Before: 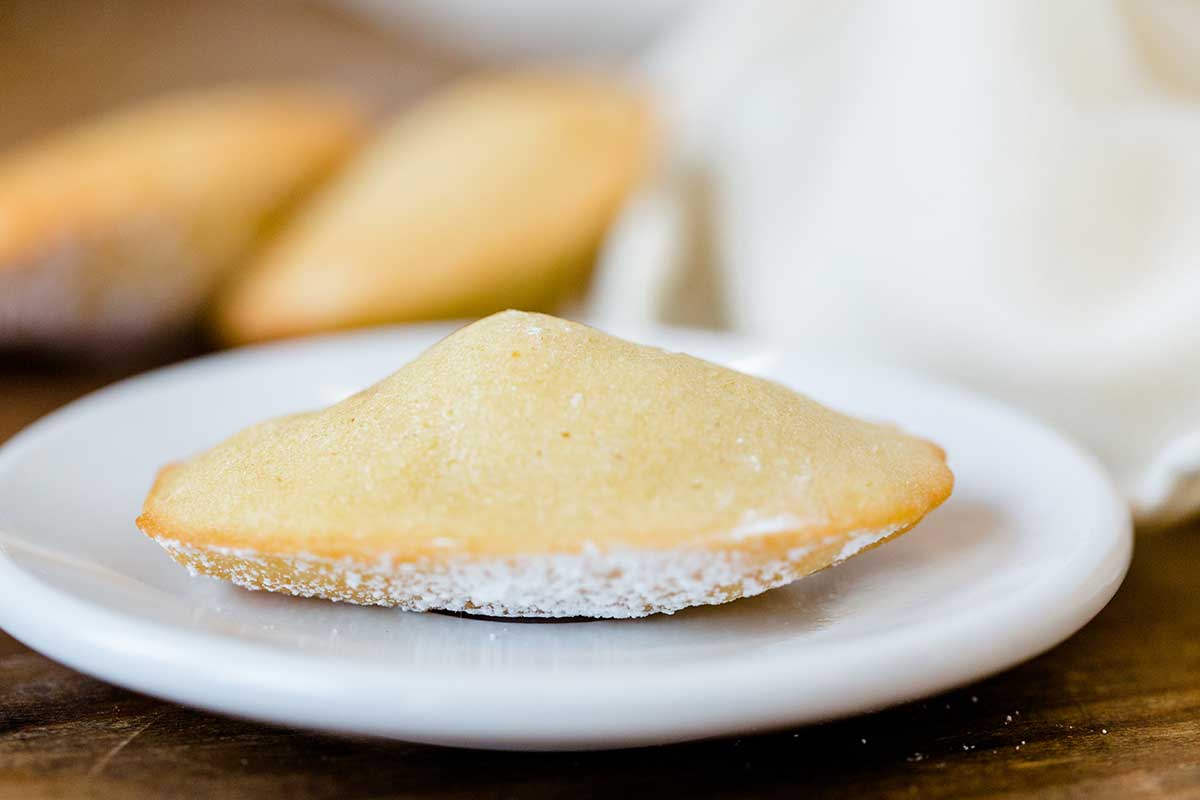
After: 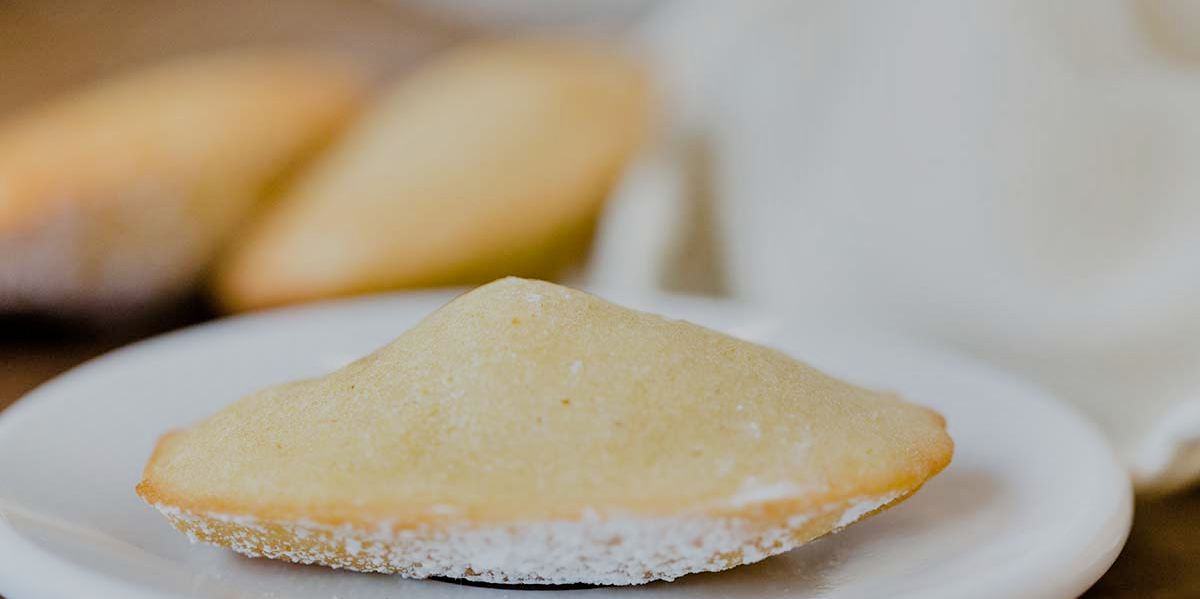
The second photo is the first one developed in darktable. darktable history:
color zones: curves: ch1 [(0, 0.469) (0.01, 0.469) (0.12, 0.446) (0.248, 0.469) (0.5, 0.5) (0.748, 0.5) (0.99, 0.469) (1, 0.469)], process mode strong
filmic rgb: black relative exposure -7.65 EV, white relative exposure 4.56 EV, threshold 2.98 EV, hardness 3.61, enable highlight reconstruction true
shadows and highlights: shadows 25.34, highlights -48.24, soften with gaussian
crop: top 4.167%, bottom 20.883%
